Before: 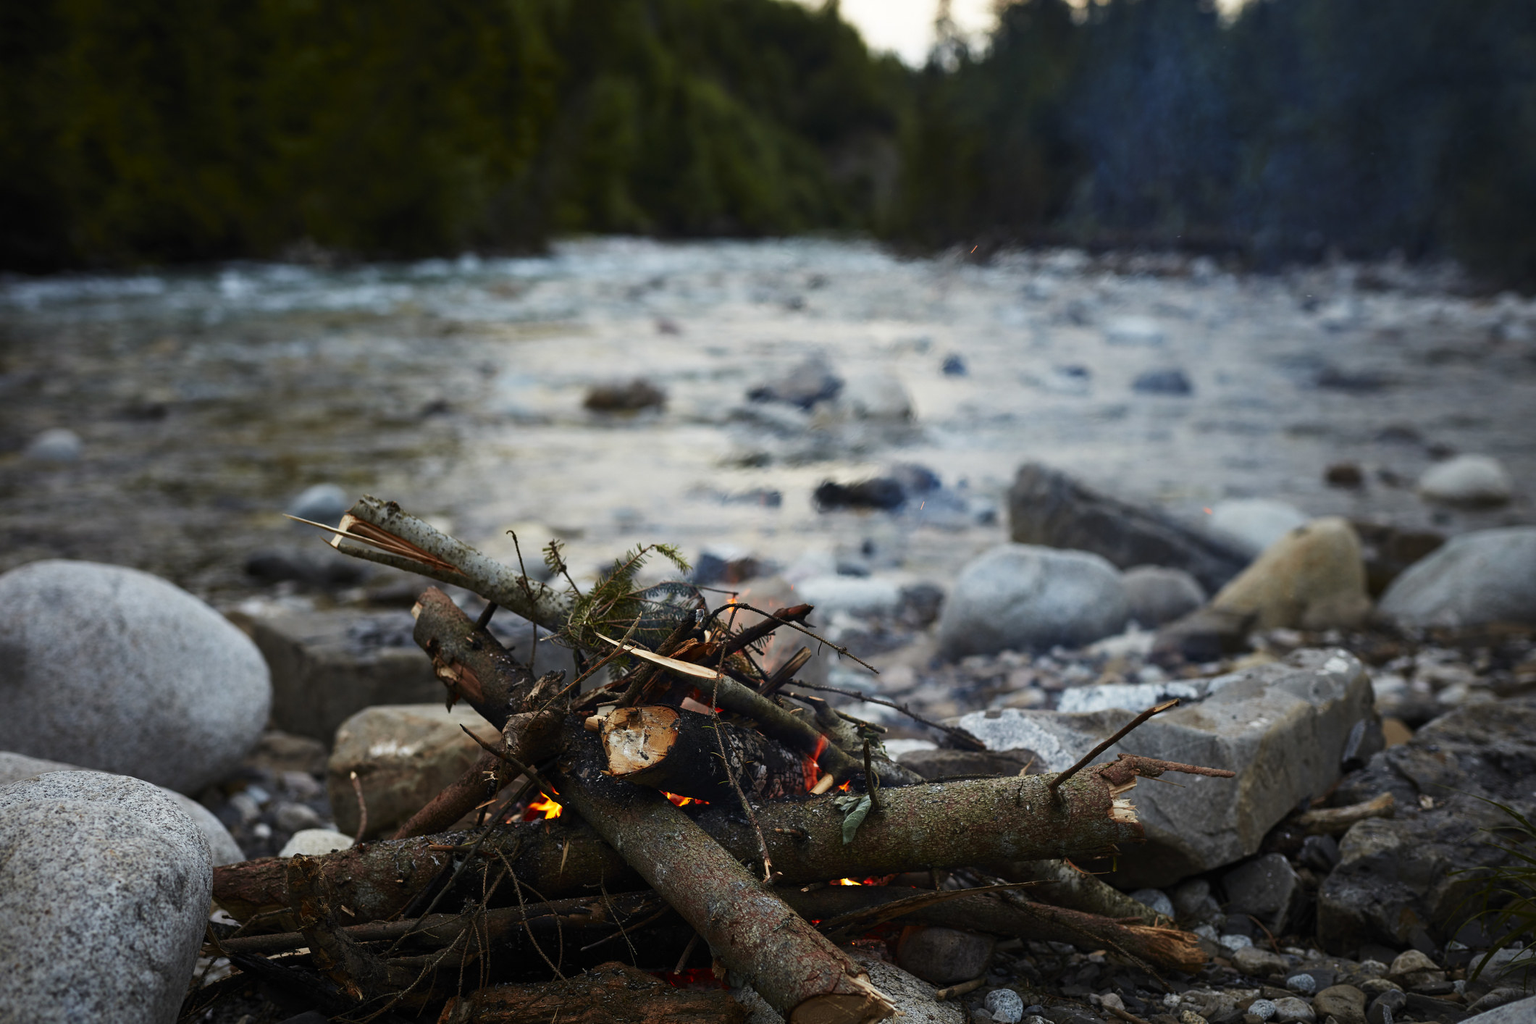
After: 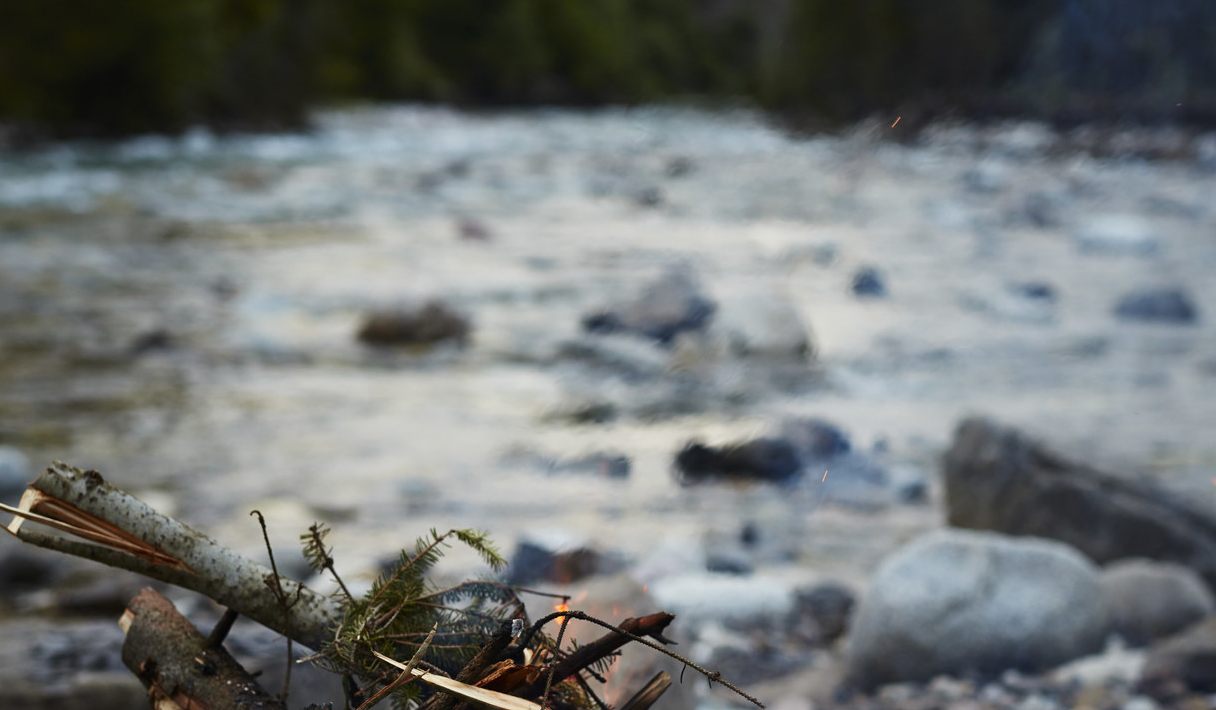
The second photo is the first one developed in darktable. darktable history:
crop: left 21.197%, top 15.732%, right 21.471%, bottom 34.017%
